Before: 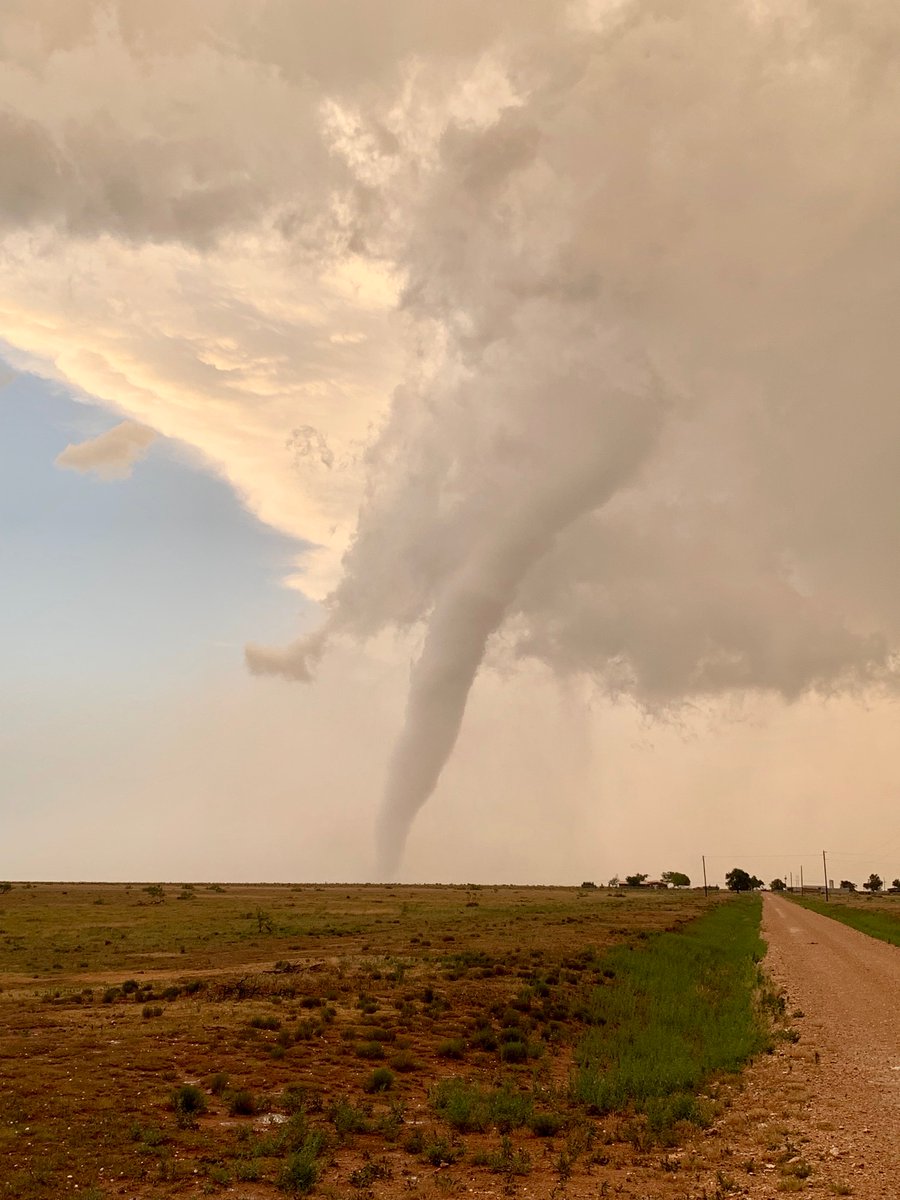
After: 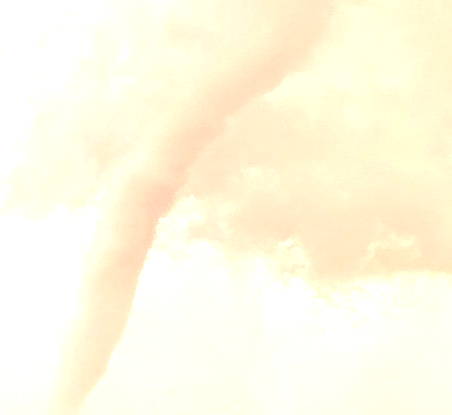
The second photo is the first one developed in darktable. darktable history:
exposure: black level correction 0, exposure 1.45 EV, compensate exposure bias true, compensate highlight preservation false
tone equalizer: on, module defaults
crop: left 36.607%, top 34.735%, right 13.146%, bottom 30.611%
